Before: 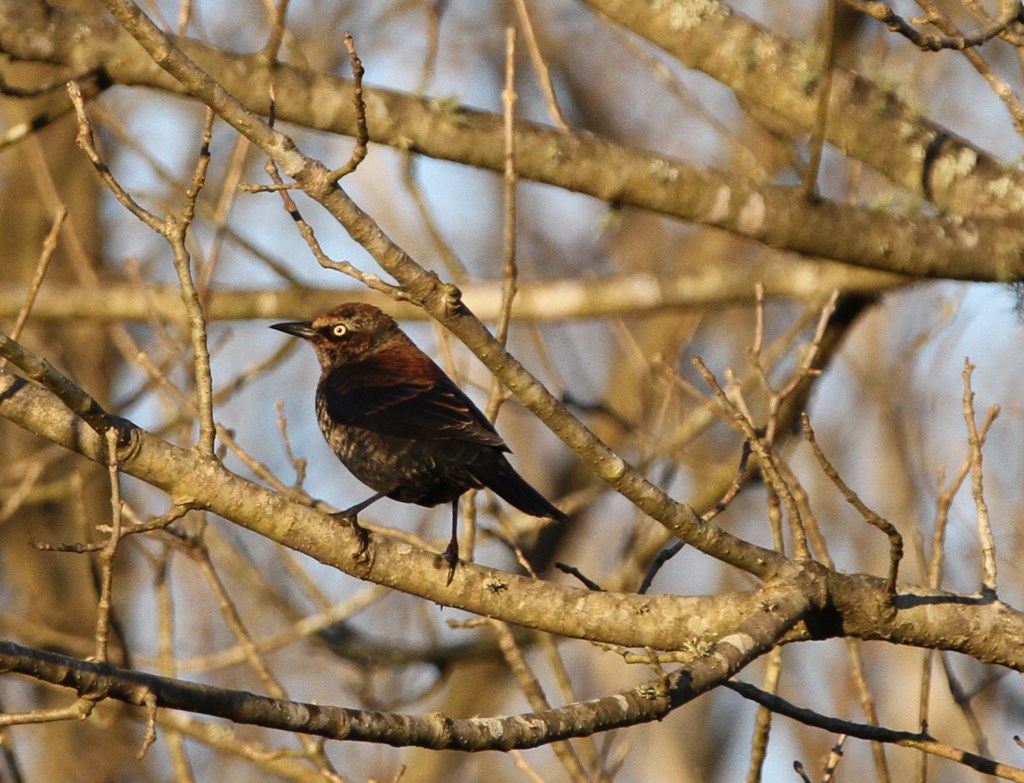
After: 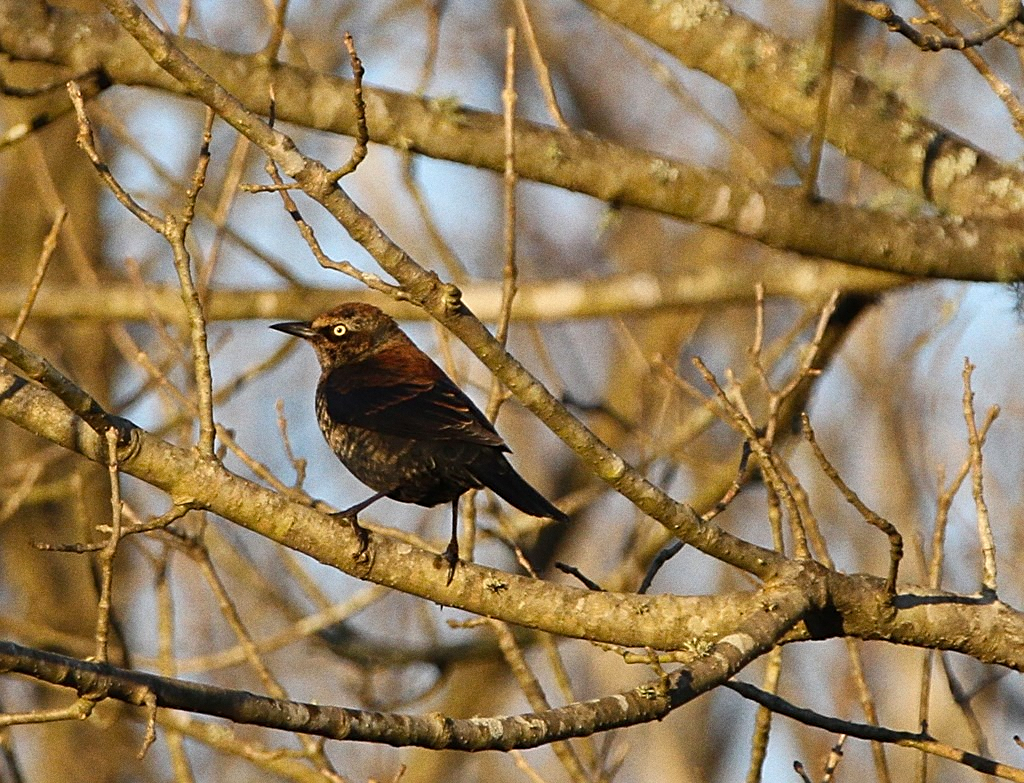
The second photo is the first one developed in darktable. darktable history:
grain: on, module defaults
color balance rgb: perceptual saturation grading › global saturation 10%, global vibrance 10%
sharpen: on, module defaults
